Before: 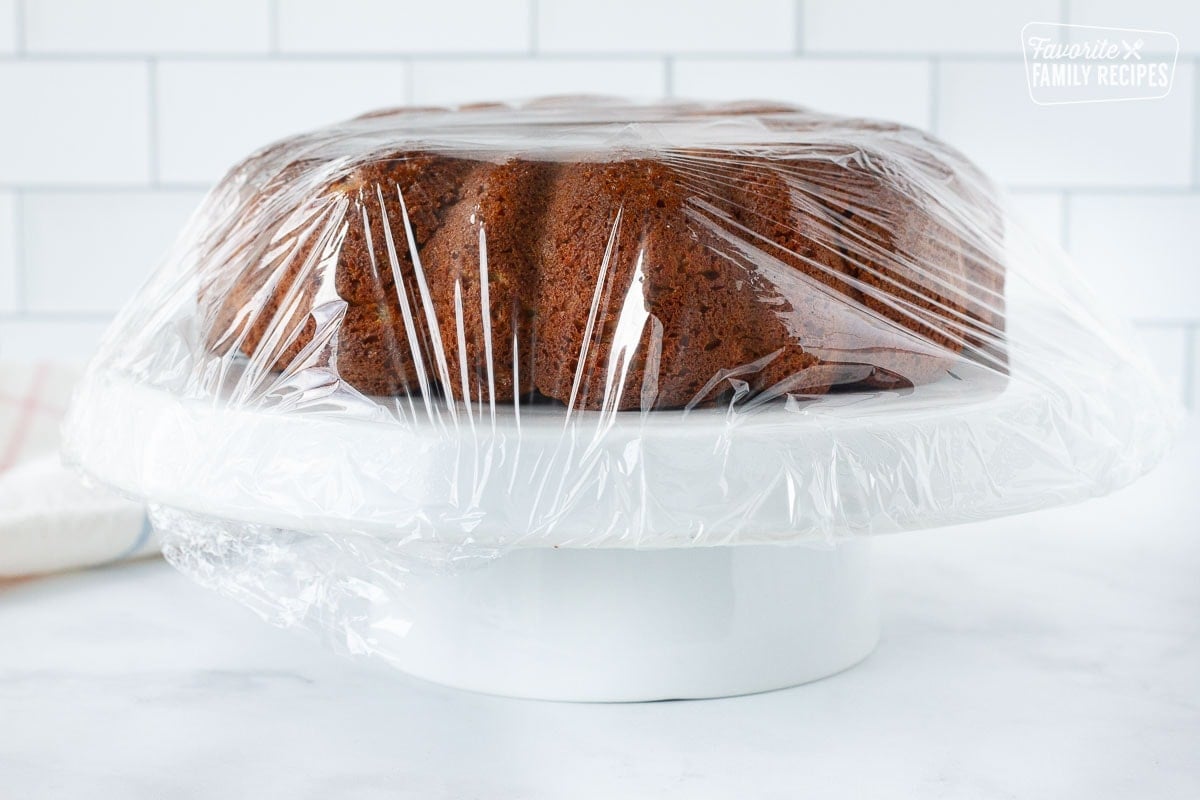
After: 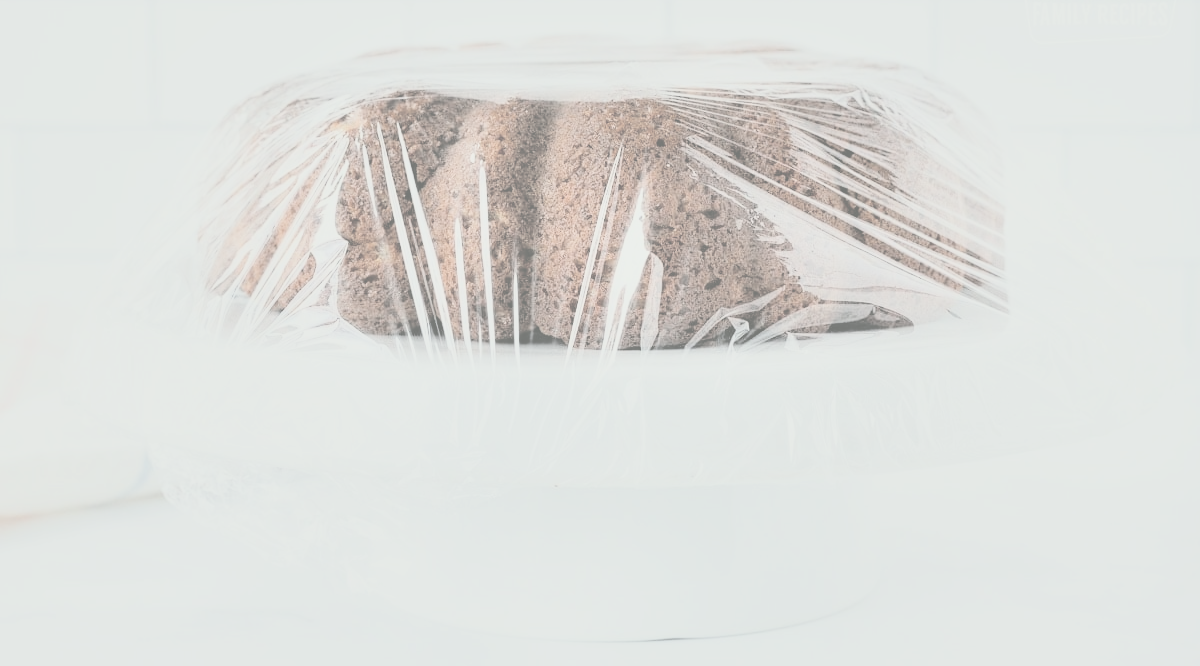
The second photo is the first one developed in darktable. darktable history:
filmic rgb: black relative exposure -7.15 EV, white relative exposure 5.36 EV, hardness 3.02, color science v6 (2022)
white balance: emerald 1
crop: top 7.625%, bottom 8.027%
local contrast: mode bilateral grid, contrast 20, coarseness 50, detail 120%, midtone range 0.2
color balance: gamma [0.9, 0.988, 0.975, 1.025], gain [1.05, 1, 1, 1]
contrast brightness saturation: contrast -0.32, brightness 0.75, saturation -0.78
tone curve: curves: ch0 [(0, 0.03) (0.037, 0.045) (0.123, 0.123) (0.19, 0.186) (0.277, 0.279) (0.474, 0.517) (0.584, 0.664) (0.678, 0.777) (0.875, 0.92) (1, 0.965)]; ch1 [(0, 0) (0.243, 0.245) (0.402, 0.41) (0.493, 0.487) (0.508, 0.503) (0.531, 0.532) (0.551, 0.556) (0.637, 0.671) (0.694, 0.732) (1, 1)]; ch2 [(0, 0) (0.249, 0.216) (0.356, 0.329) (0.424, 0.442) (0.476, 0.477) (0.498, 0.503) (0.517, 0.524) (0.532, 0.547) (0.562, 0.576) (0.614, 0.644) (0.706, 0.748) (0.808, 0.809) (0.991, 0.968)], color space Lab, independent channels, preserve colors none
